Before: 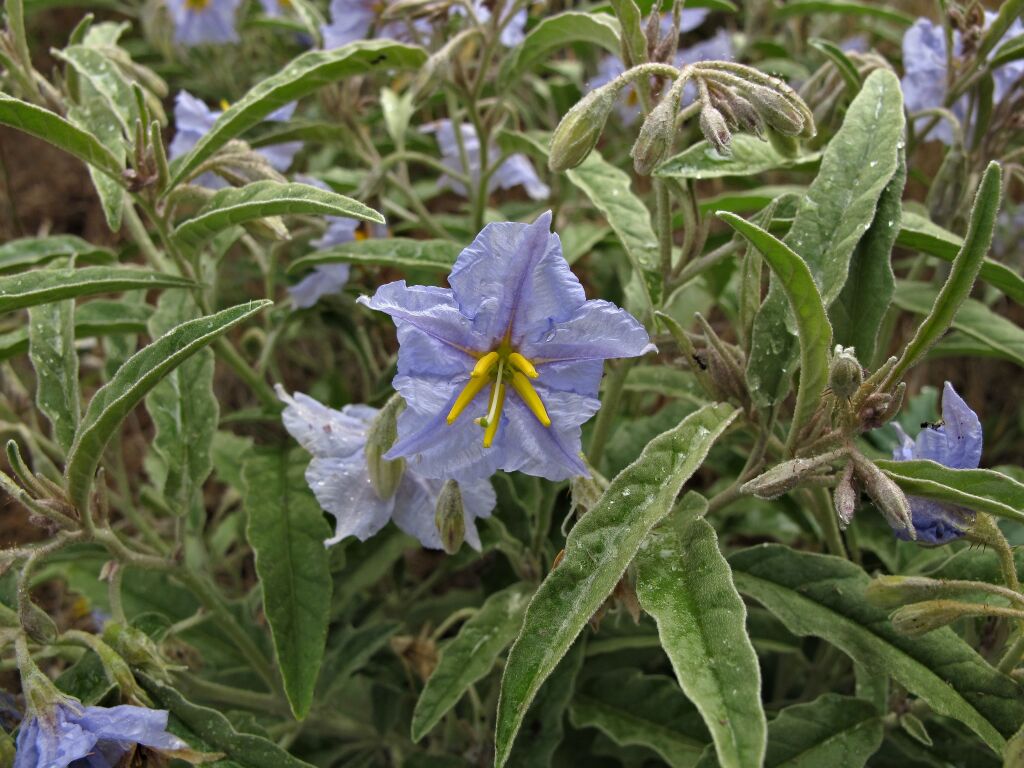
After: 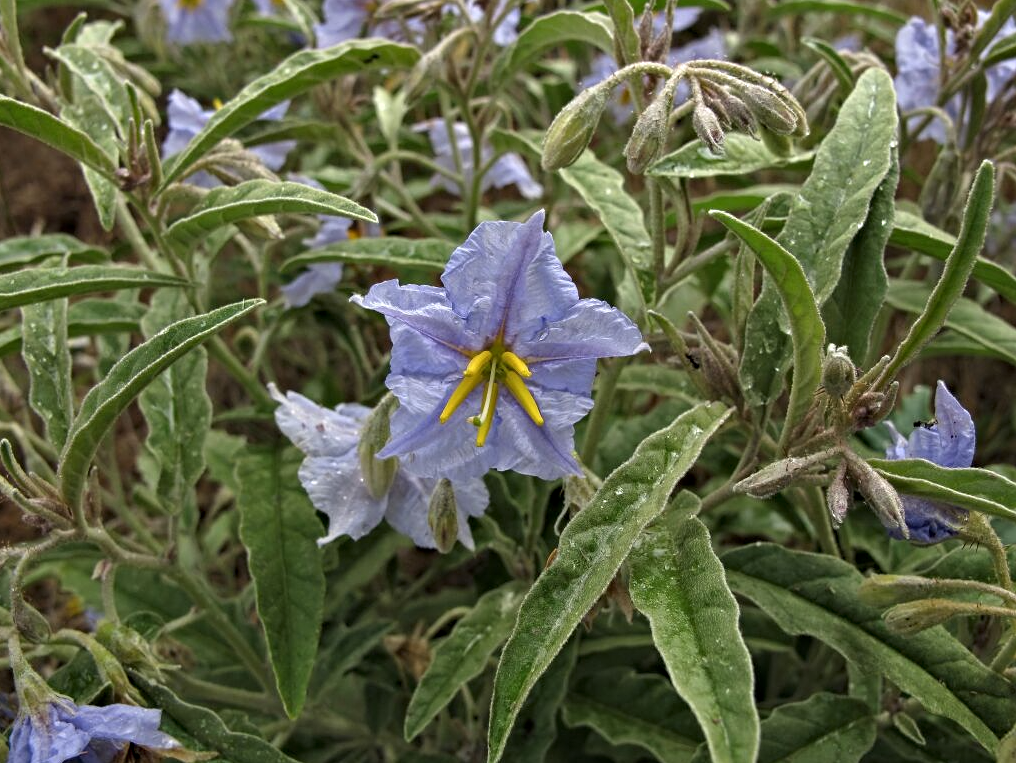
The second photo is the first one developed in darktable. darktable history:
crop and rotate: left 0.71%, top 0.228%, bottom 0.337%
contrast equalizer: y [[0.509, 0.514, 0.523, 0.542, 0.578, 0.603], [0.5 ×6], [0.509, 0.514, 0.523, 0.542, 0.578, 0.603], [0.001, 0.002, 0.003, 0.005, 0.01, 0.013], [0.001, 0.002, 0.003, 0.005, 0.01, 0.013]]
